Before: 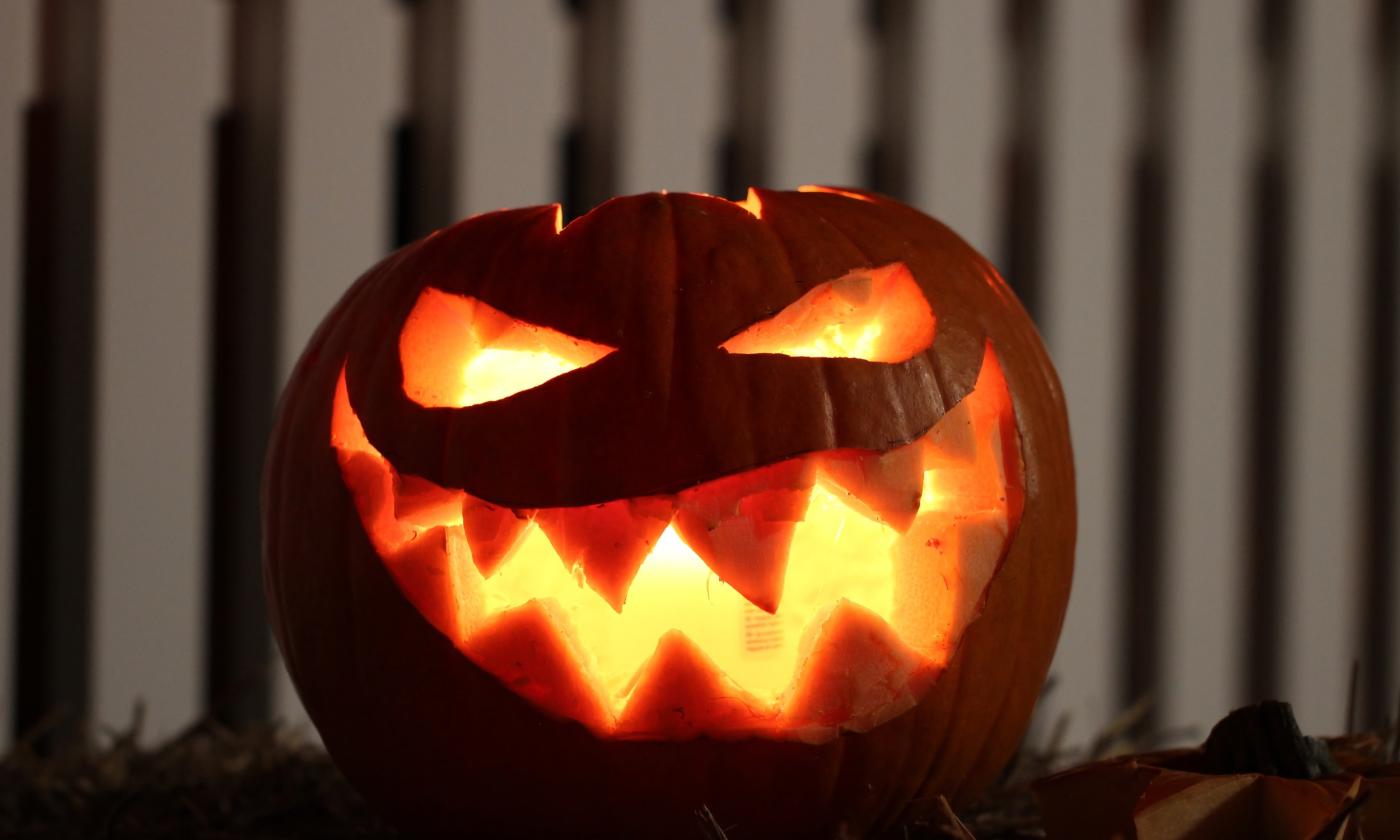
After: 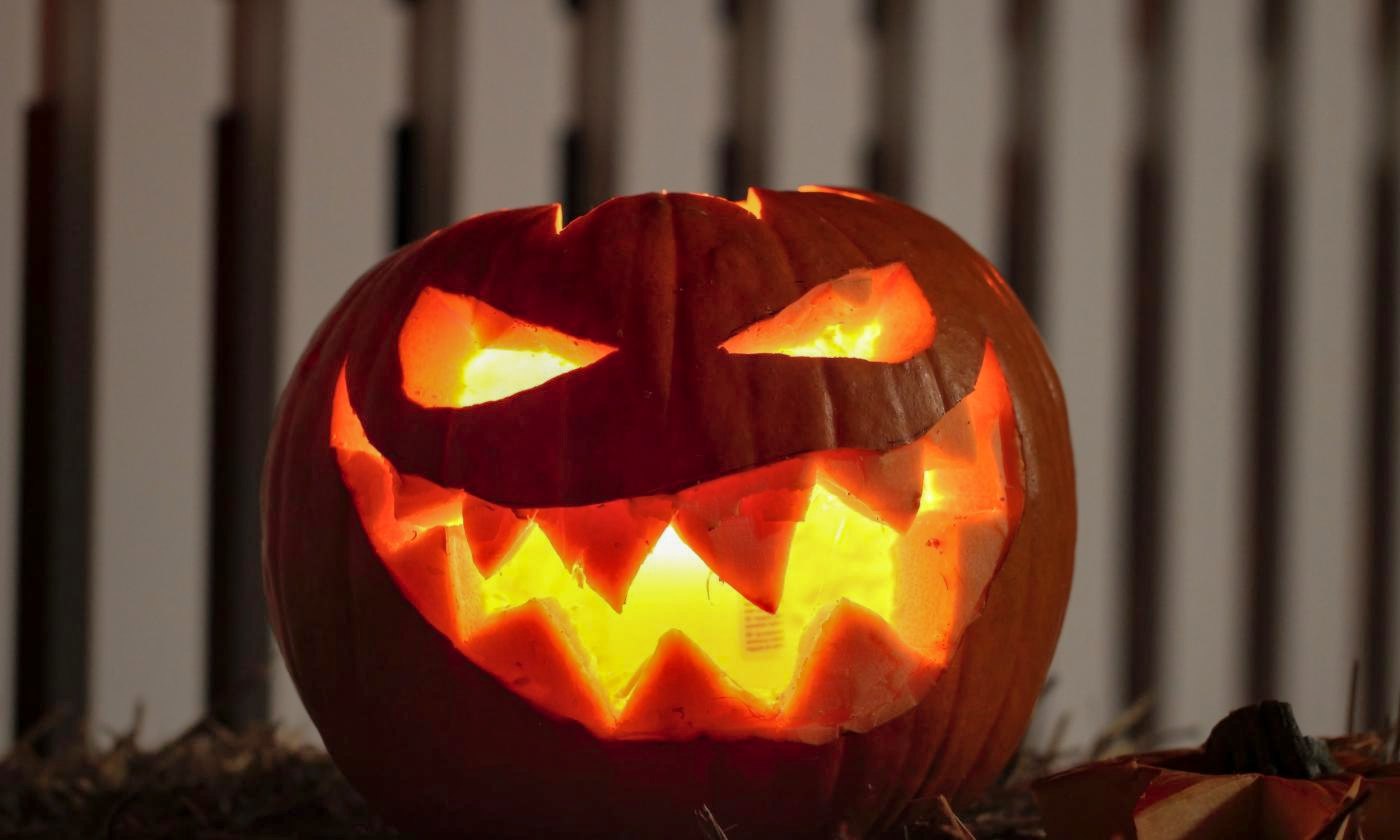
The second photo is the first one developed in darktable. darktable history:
local contrast: detail 115%
shadows and highlights: on, module defaults
